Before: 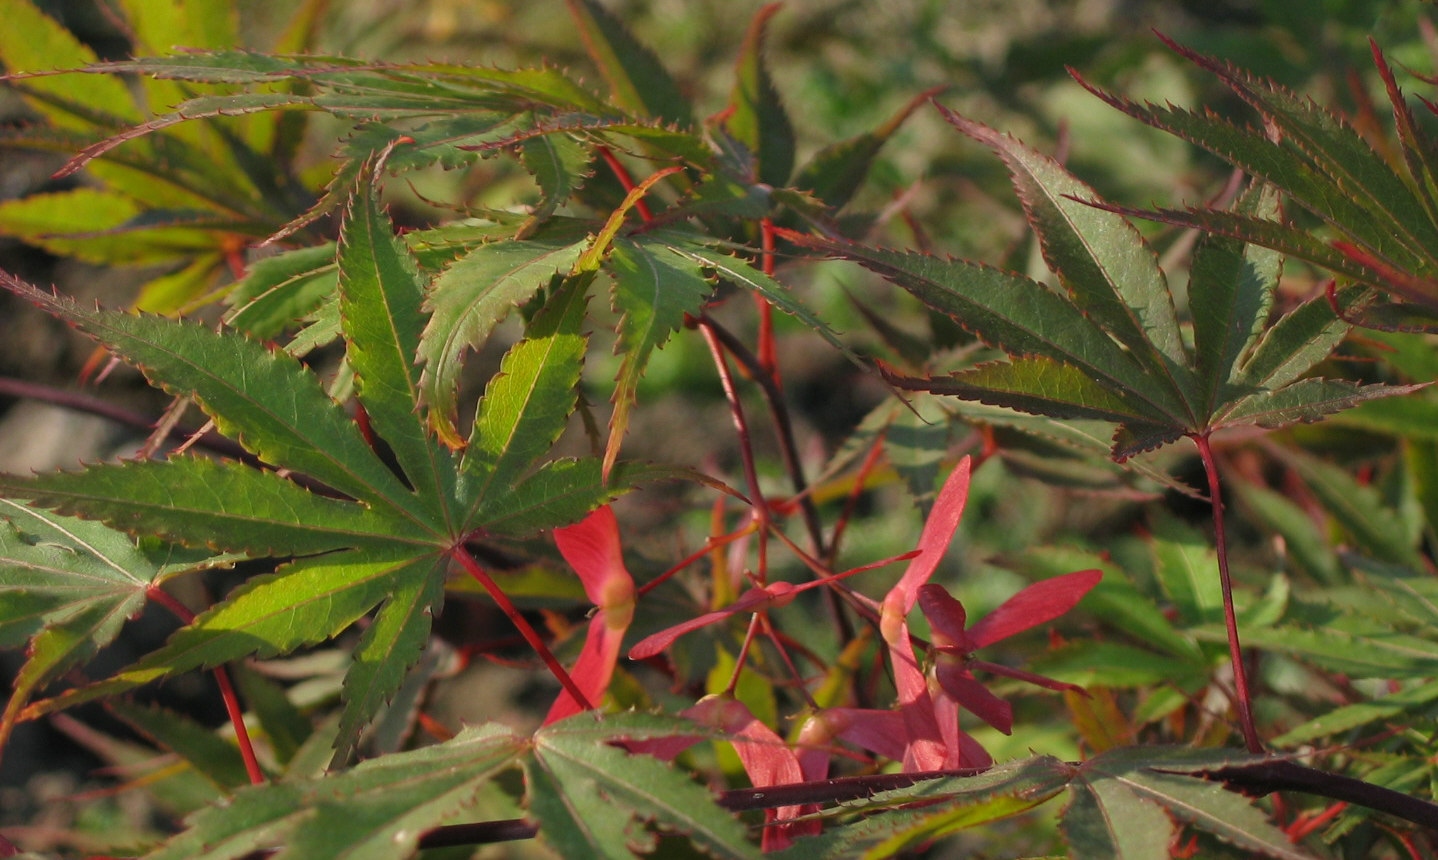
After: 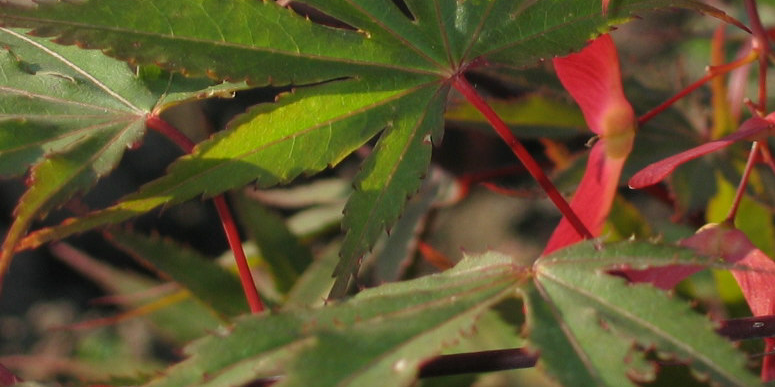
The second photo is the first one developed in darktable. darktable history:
crop and rotate: top 54.882%, right 46.1%, bottom 0.096%
